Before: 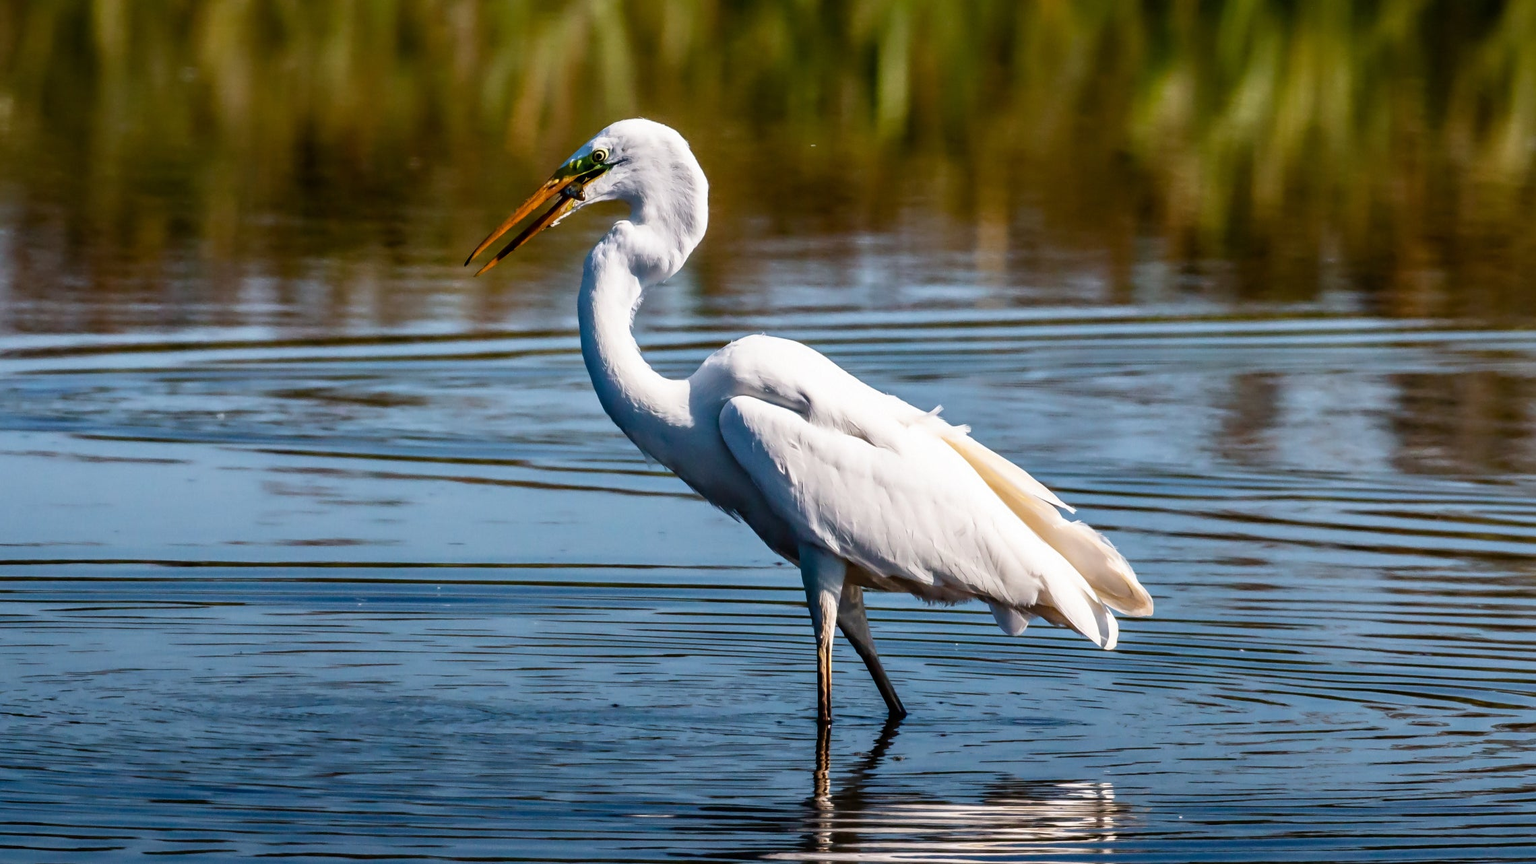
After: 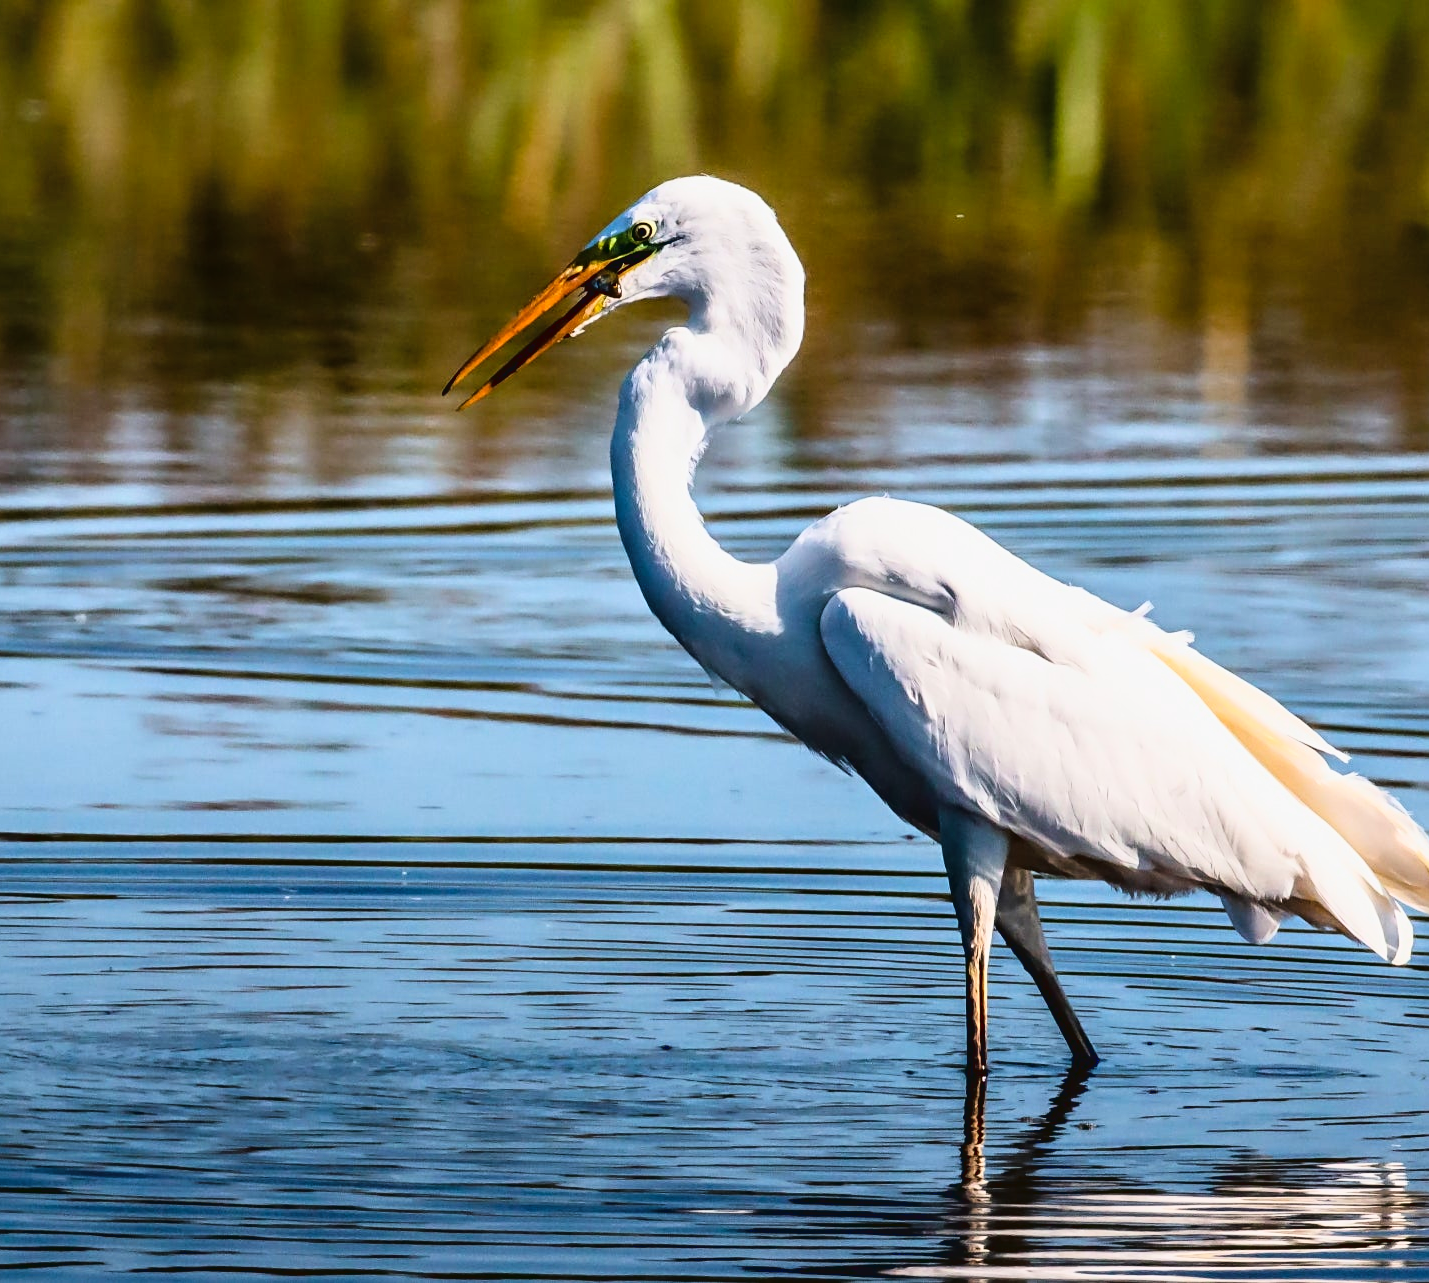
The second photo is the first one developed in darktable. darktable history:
sharpen: amount 0.203
shadows and highlights: shadows 25.1, highlights -26.59
tone curve: curves: ch0 [(0.003, 0.032) (0.037, 0.037) (0.142, 0.117) (0.279, 0.311) (0.405, 0.49) (0.526, 0.651) (0.722, 0.857) (0.875, 0.946) (1, 0.98)]; ch1 [(0, 0) (0.305, 0.325) (0.453, 0.437) (0.482, 0.474) (0.501, 0.498) (0.515, 0.523) (0.559, 0.591) (0.6, 0.643) (0.656, 0.707) (1, 1)]; ch2 [(0, 0) (0.323, 0.277) (0.424, 0.396) (0.479, 0.484) (0.499, 0.502) (0.515, 0.537) (0.573, 0.602) (0.653, 0.675) (0.75, 0.756) (1, 1)], color space Lab, linked channels, preserve colors none
crop: left 10.87%, right 26.424%
